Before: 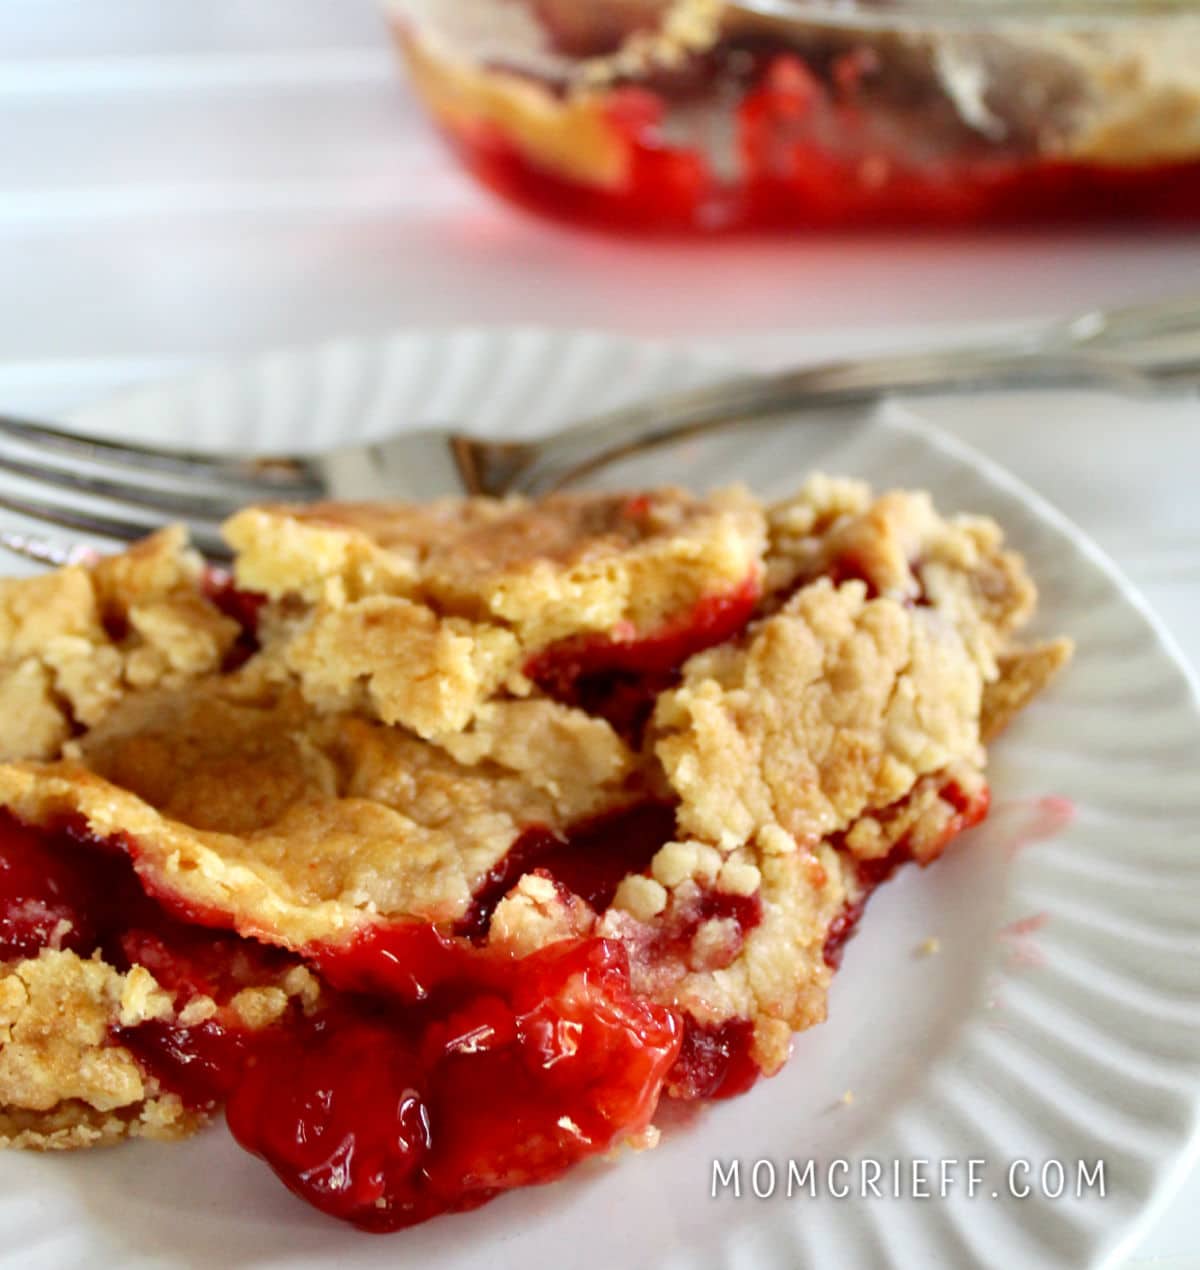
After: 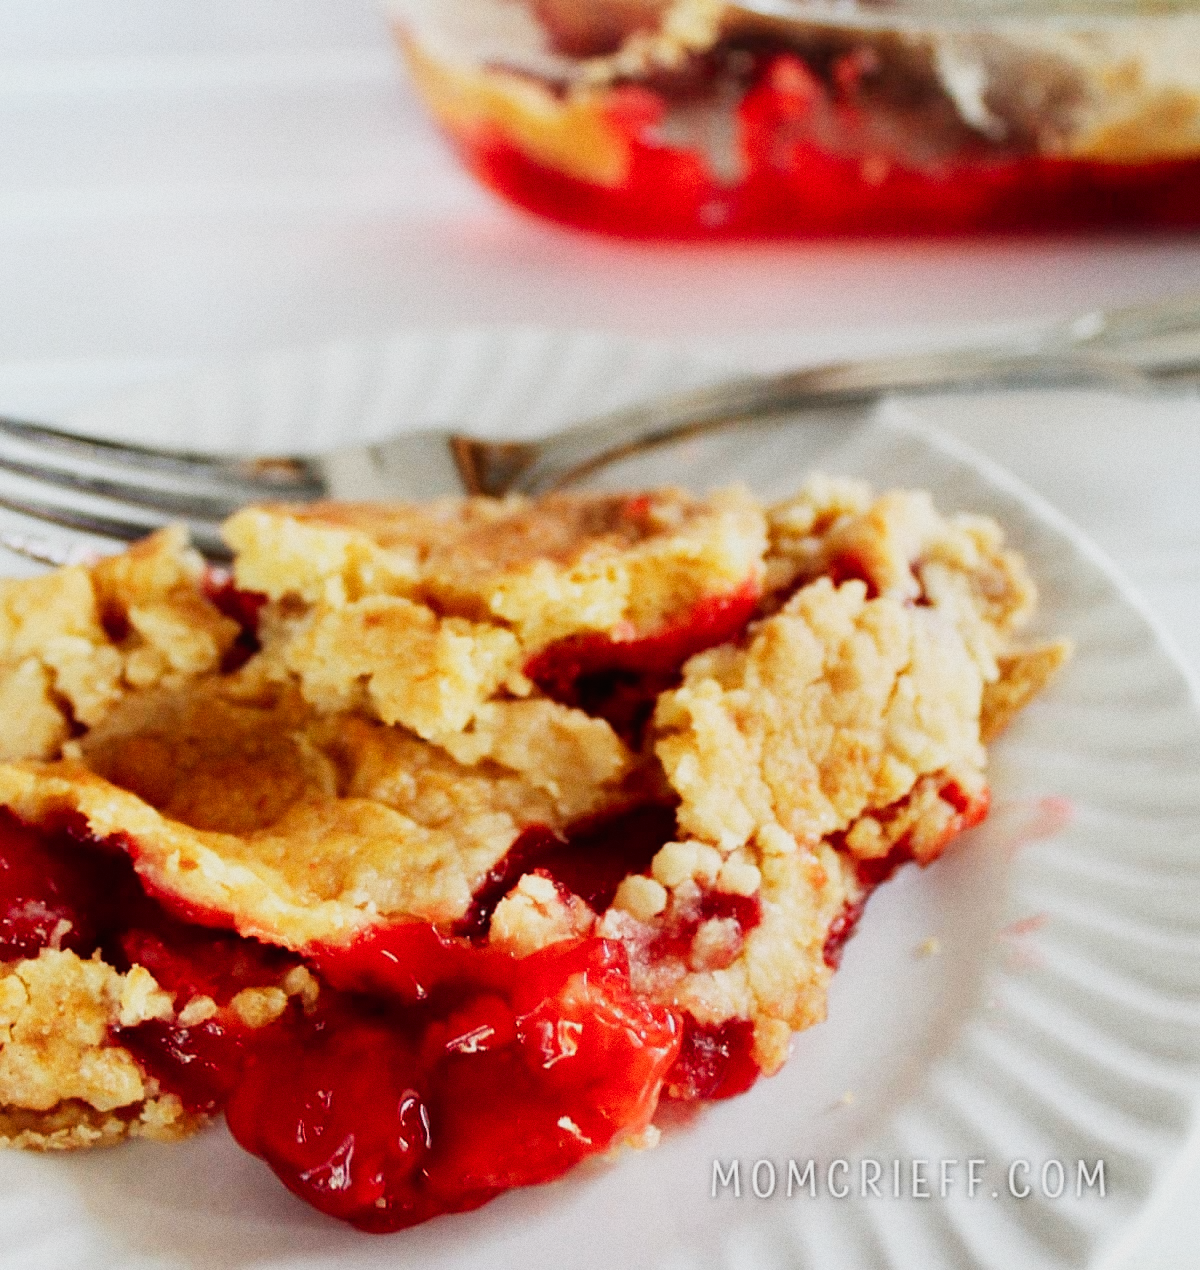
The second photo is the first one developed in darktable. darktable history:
contrast equalizer "negative clarity": octaves 7, y [[0.6 ×6], [0.55 ×6], [0 ×6], [0 ×6], [0 ×6]], mix -0.3
color balance rgb "creative | pacific film": shadows lift › chroma 2%, shadows lift › hue 219.6°, power › hue 313.2°, highlights gain › chroma 3%, highlights gain › hue 75.6°, global offset › luminance 0.5%, perceptual saturation grading › global saturation 15.33%, perceptual saturation grading › highlights -19.33%, perceptual saturation grading › shadows 20%, global vibrance 20%
color equalizer "creative | pacific": saturation › orange 1.03, saturation › yellow 0.883, saturation › green 0.883, saturation › blue 1.08, saturation › magenta 1.05, hue › orange -4.88, hue › green 8.78, brightness › red 1.06, brightness › orange 1.08, brightness › yellow 0.916, brightness › green 0.916, brightness › cyan 1.04, brightness › blue 1.12, brightness › magenta 1.07 | blend: blend mode normal, opacity 100%; mask: uniform (no mask)
grain "film": coarseness 0.09 ISO
rgb primaries "creative | pacific": red hue -0.042, red purity 1.1, green hue 0.047, green purity 1.12, blue hue -0.089, blue purity 0.937
sigmoid: contrast 1.7, skew 0.1, preserve hue 0%, red attenuation 0.1, red rotation 0.035, green attenuation 0.1, green rotation -0.017, blue attenuation 0.15, blue rotation -0.052, base primaries Rec2020
